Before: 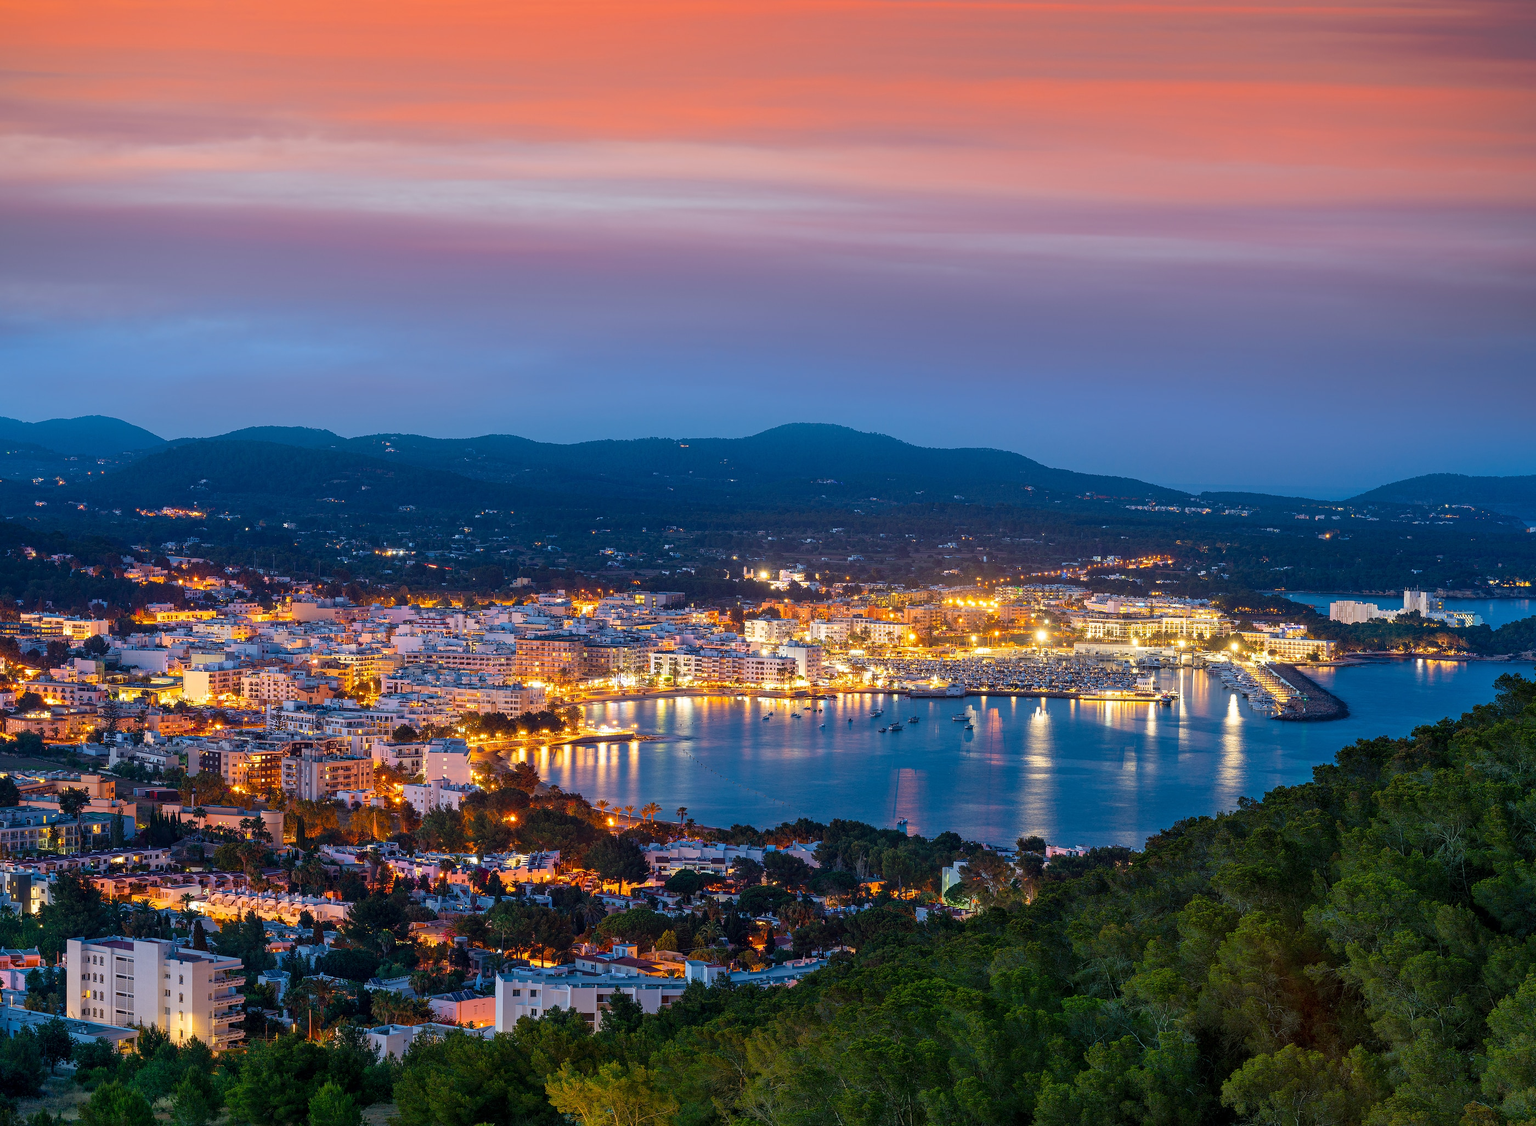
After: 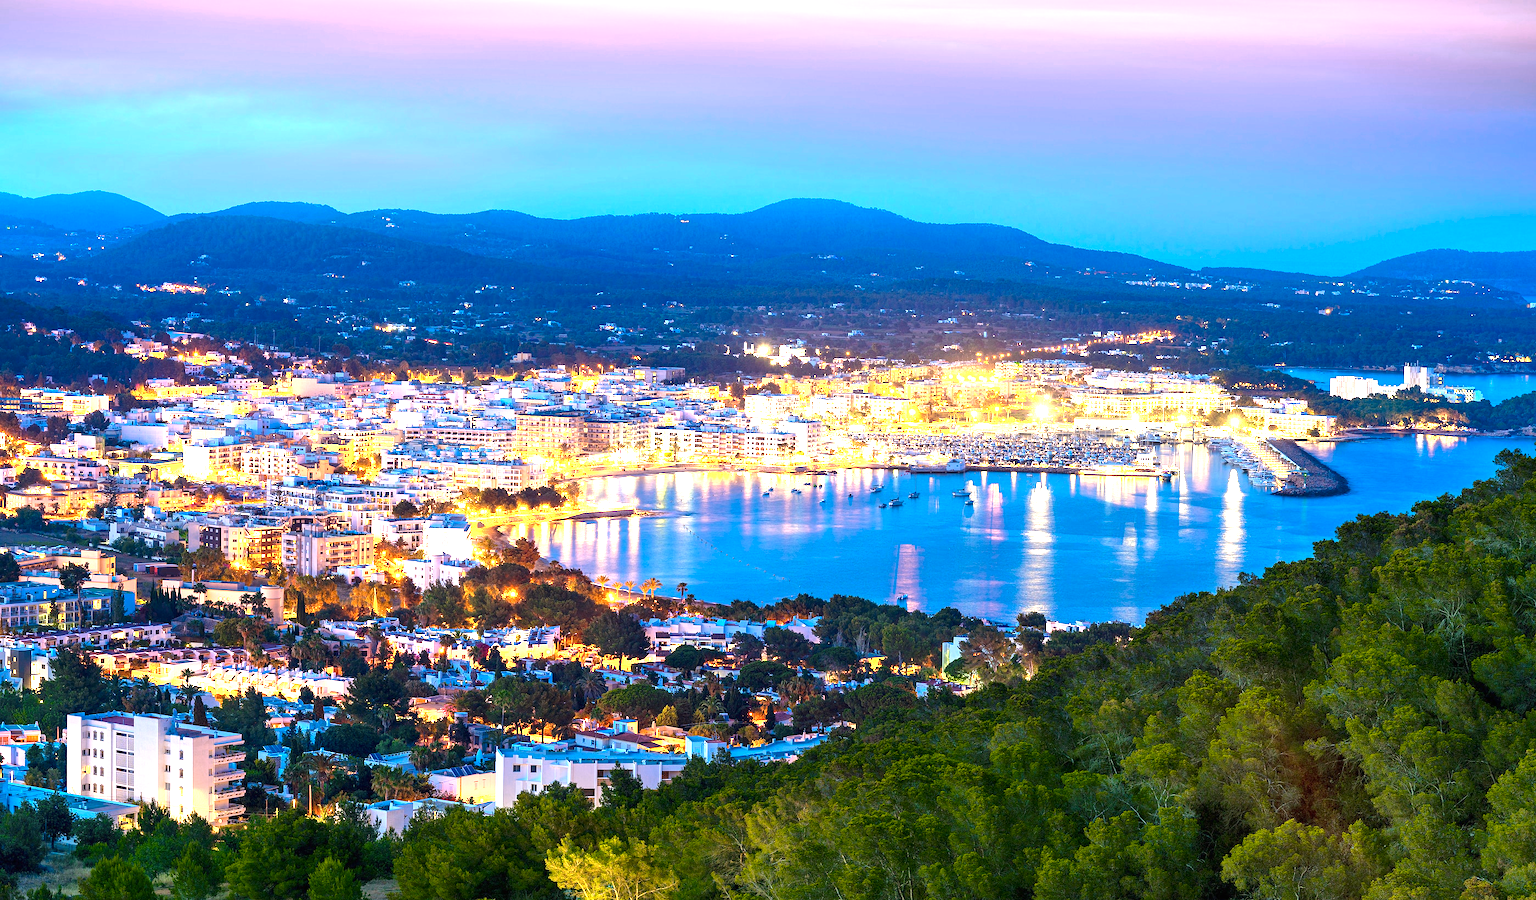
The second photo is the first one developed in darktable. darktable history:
crop and rotate: top 20.013%
exposure: black level correction 0, exposure 1.354 EV, compensate highlight preservation false
color zones: curves: ch0 [(0.099, 0.624) (0.257, 0.596) (0.384, 0.376) (0.529, 0.492) (0.697, 0.564) (0.768, 0.532) (0.908, 0.644)]; ch1 [(0.112, 0.564) (0.254, 0.612) (0.432, 0.676) (0.592, 0.456) (0.743, 0.684) (0.888, 0.536)]; ch2 [(0.25, 0.5) (0.469, 0.36) (0.75, 0.5)]
